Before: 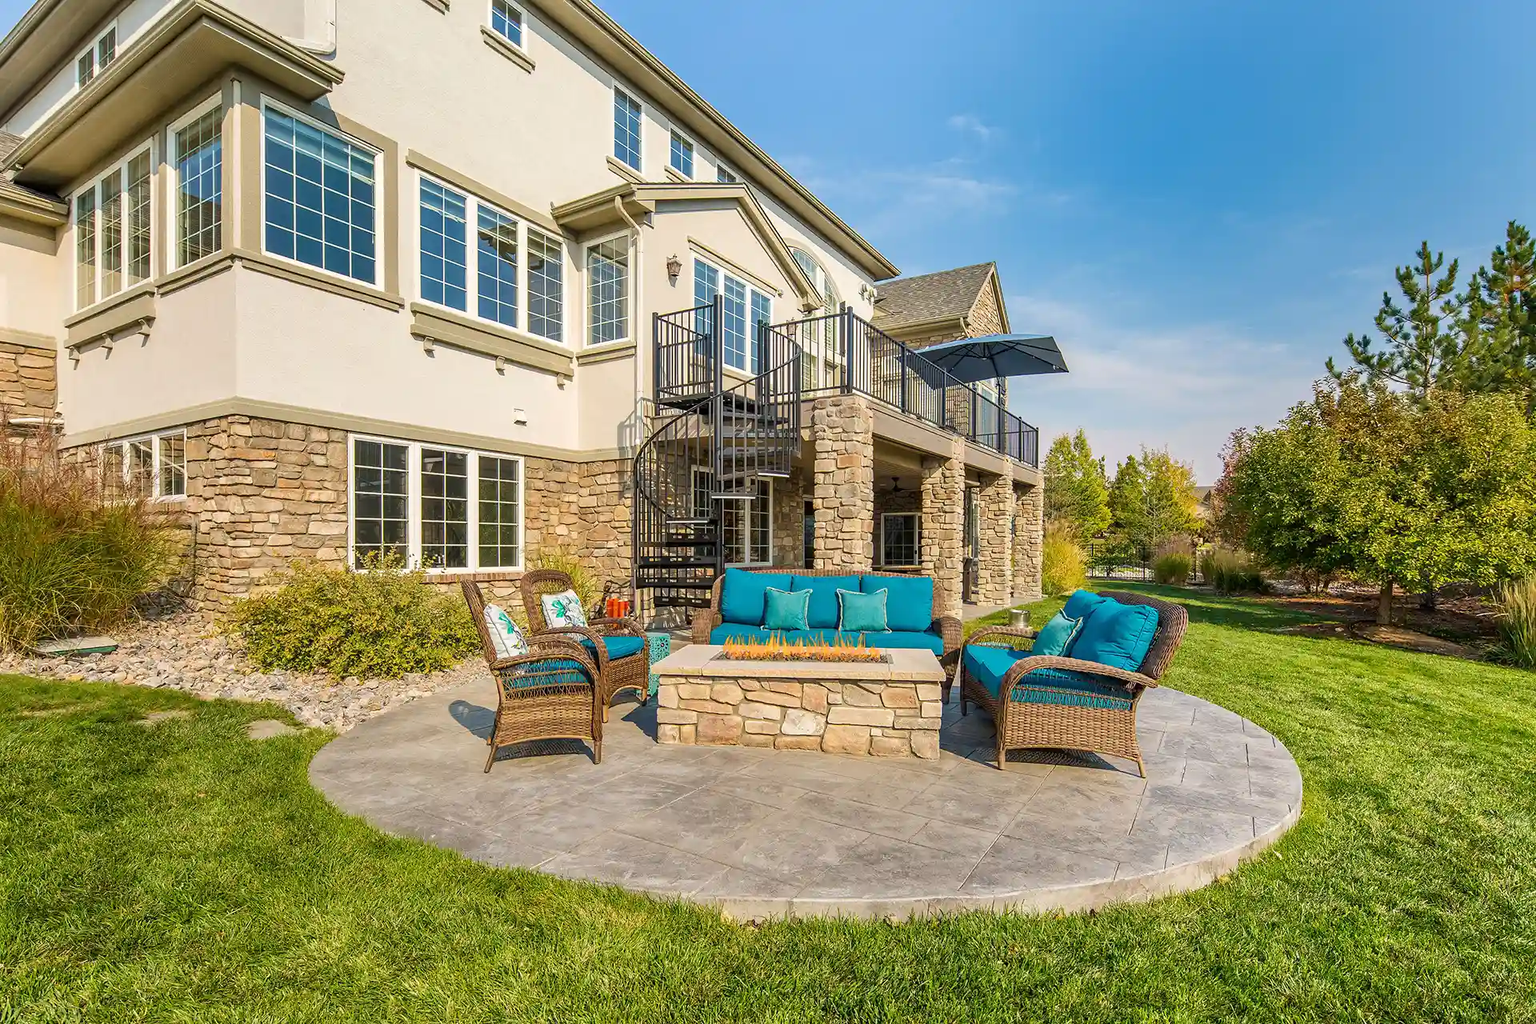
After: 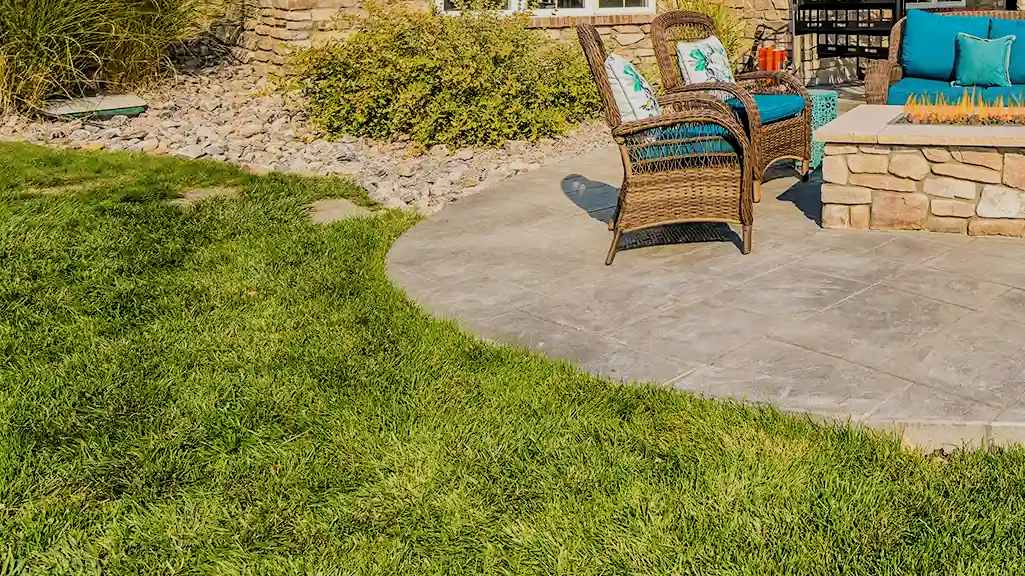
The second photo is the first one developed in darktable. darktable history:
crop and rotate: top 54.778%, right 46.61%, bottom 0.159%
exposure: compensate highlight preservation false
filmic rgb: black relative exposure -5 EV, hardness 2.88, contrast 1.2
contrast equalizer: y [[0.5, 0.5, 0.472, 0.5, 0.5, 0.5], [0.5 ×6], [0.5 ×6], [0 ×6], [0 ×6]]
